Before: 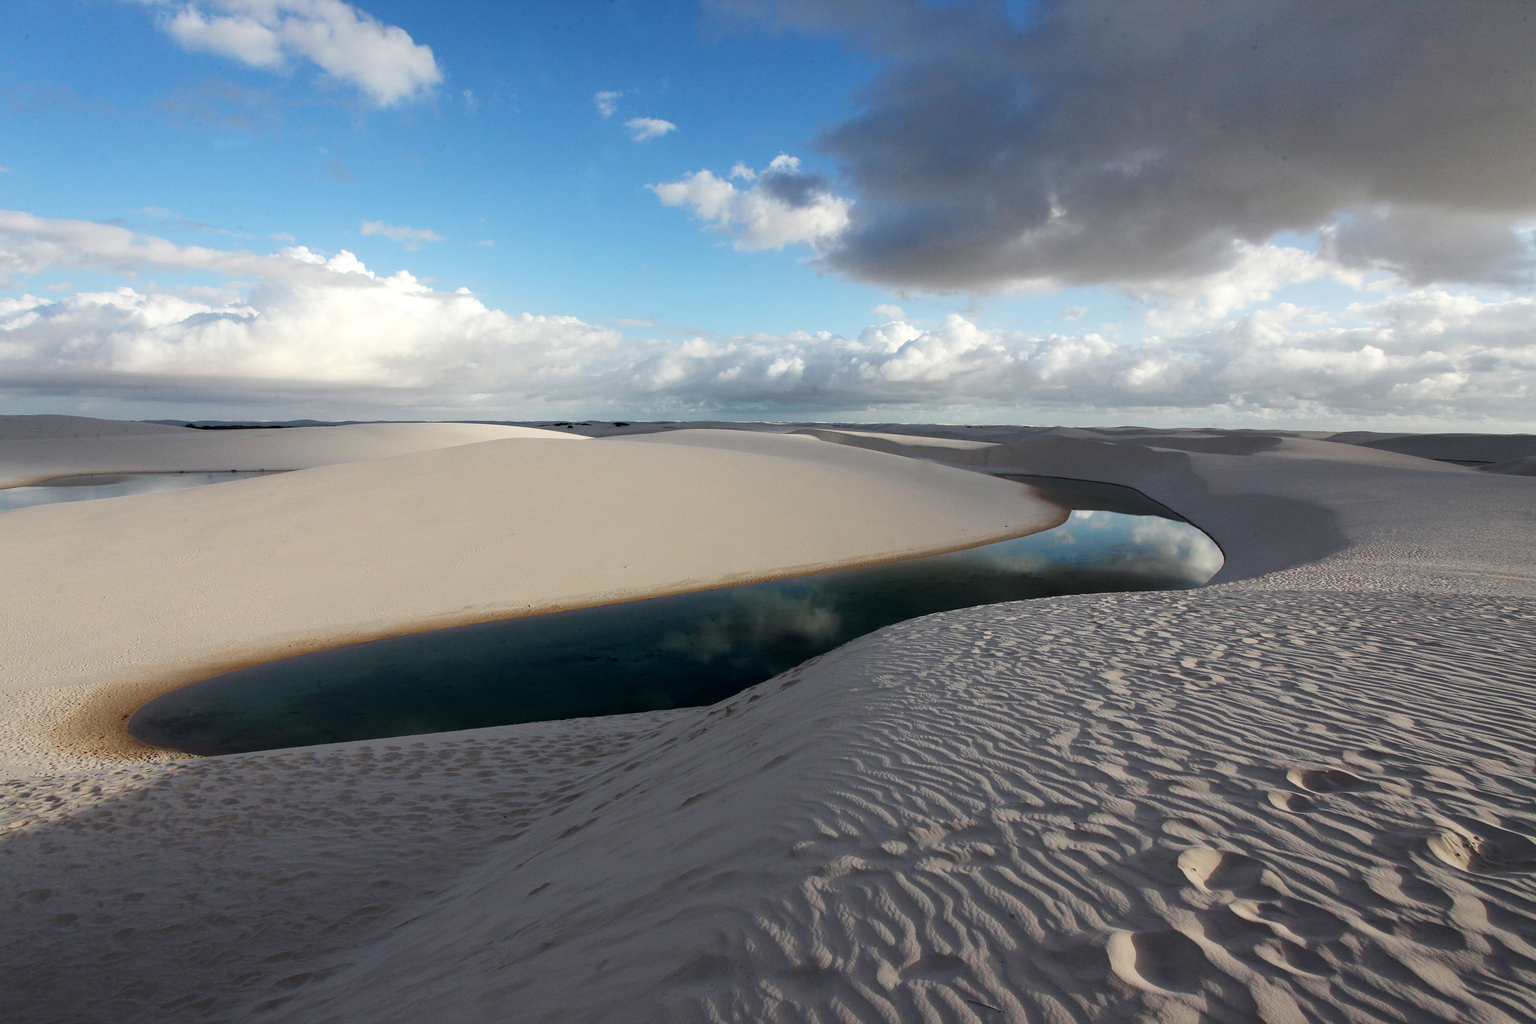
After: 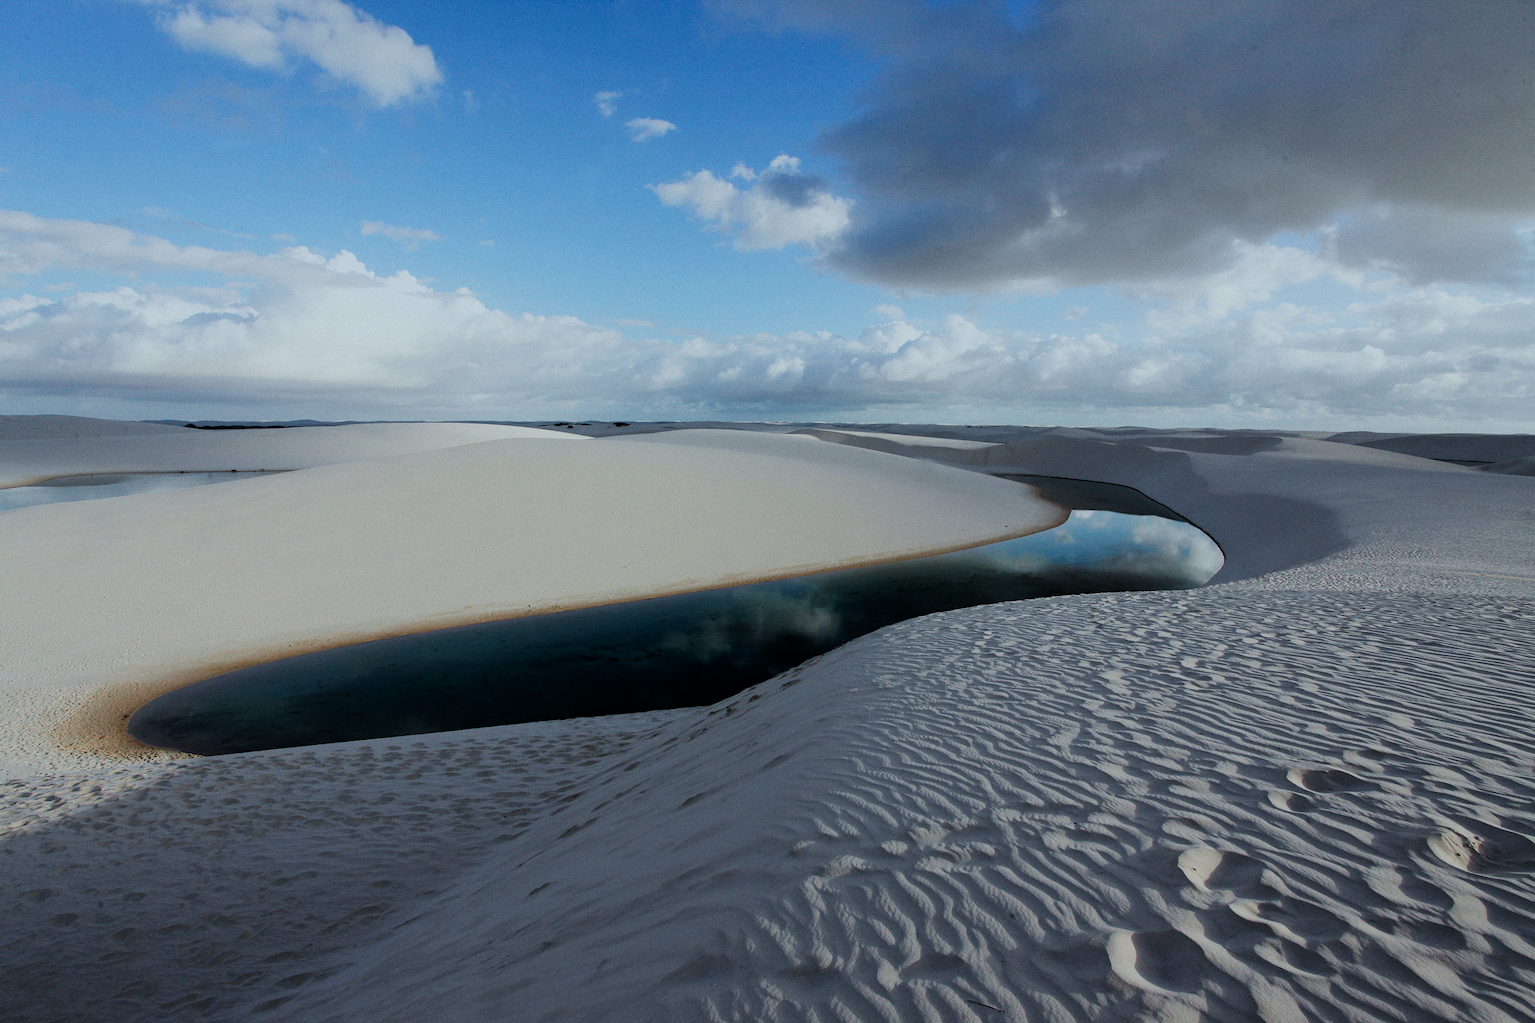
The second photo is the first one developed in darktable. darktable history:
filmic rgb: black relative exposure -7.32 EV, white relative exposure 5.09 EV, hardness 3.2
grain: coarseness 0.09 ISO, strength 16.61%
color calibration: illuminant F (fluorescent), F source F9 (Cool White Deluxe 4150 K) – high CRI, x 0.374, y 0.373, temperature 4158.34 K
